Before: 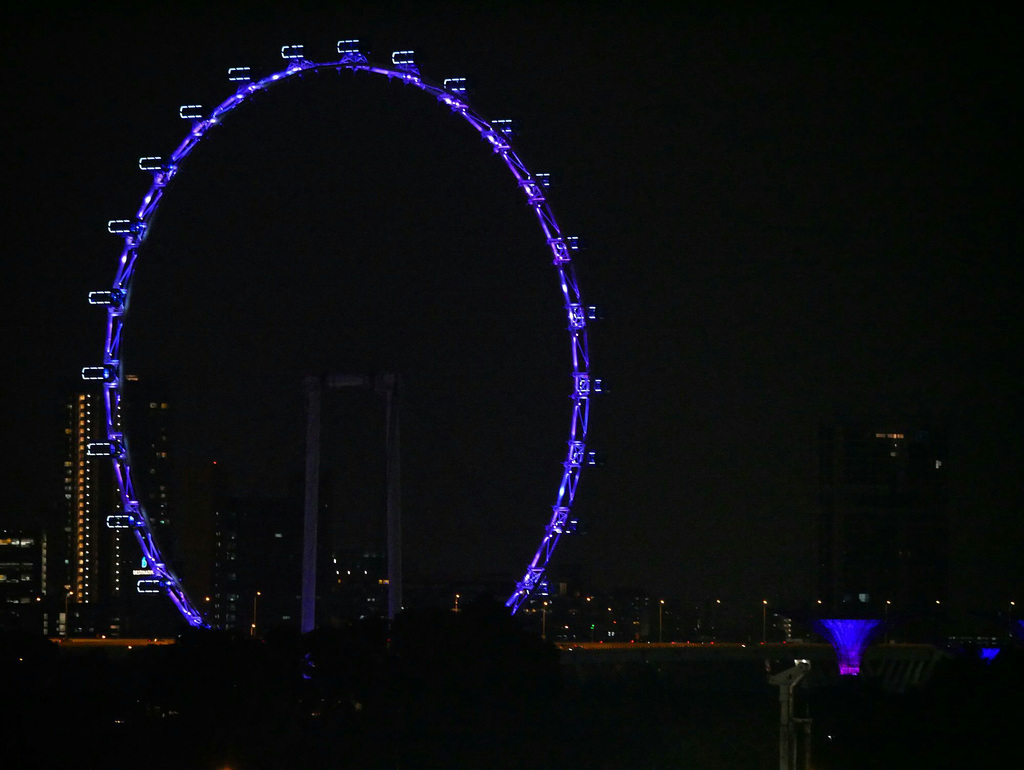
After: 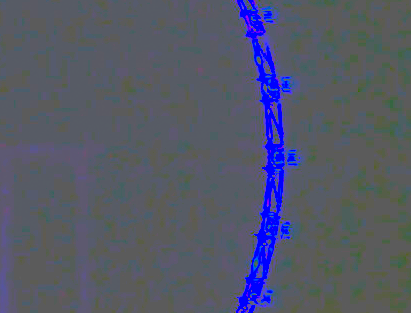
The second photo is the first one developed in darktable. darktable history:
crop: left 29.949%, top 29.625%, right 29.908%, bottom 29.656%
contrast brightness saturation: contrast -0.972, brightness -0.169, saturation 0.731
tone equalizer: -8 EV 1.97 EV, -7 EV 1.96 EV, -6 EV 1.96 EV, -5 EV 1.96 EV, -4 EV 2 EV, -3 EV 1.48 EV, -2 EV 0.99 EV, -1 EV 0.479 EV, edges refinement/feathering 500, mask exposure compensation -1.57 EV, preserve details no
exposure: exposure 0.997 EV, compensate highlight preservation false
